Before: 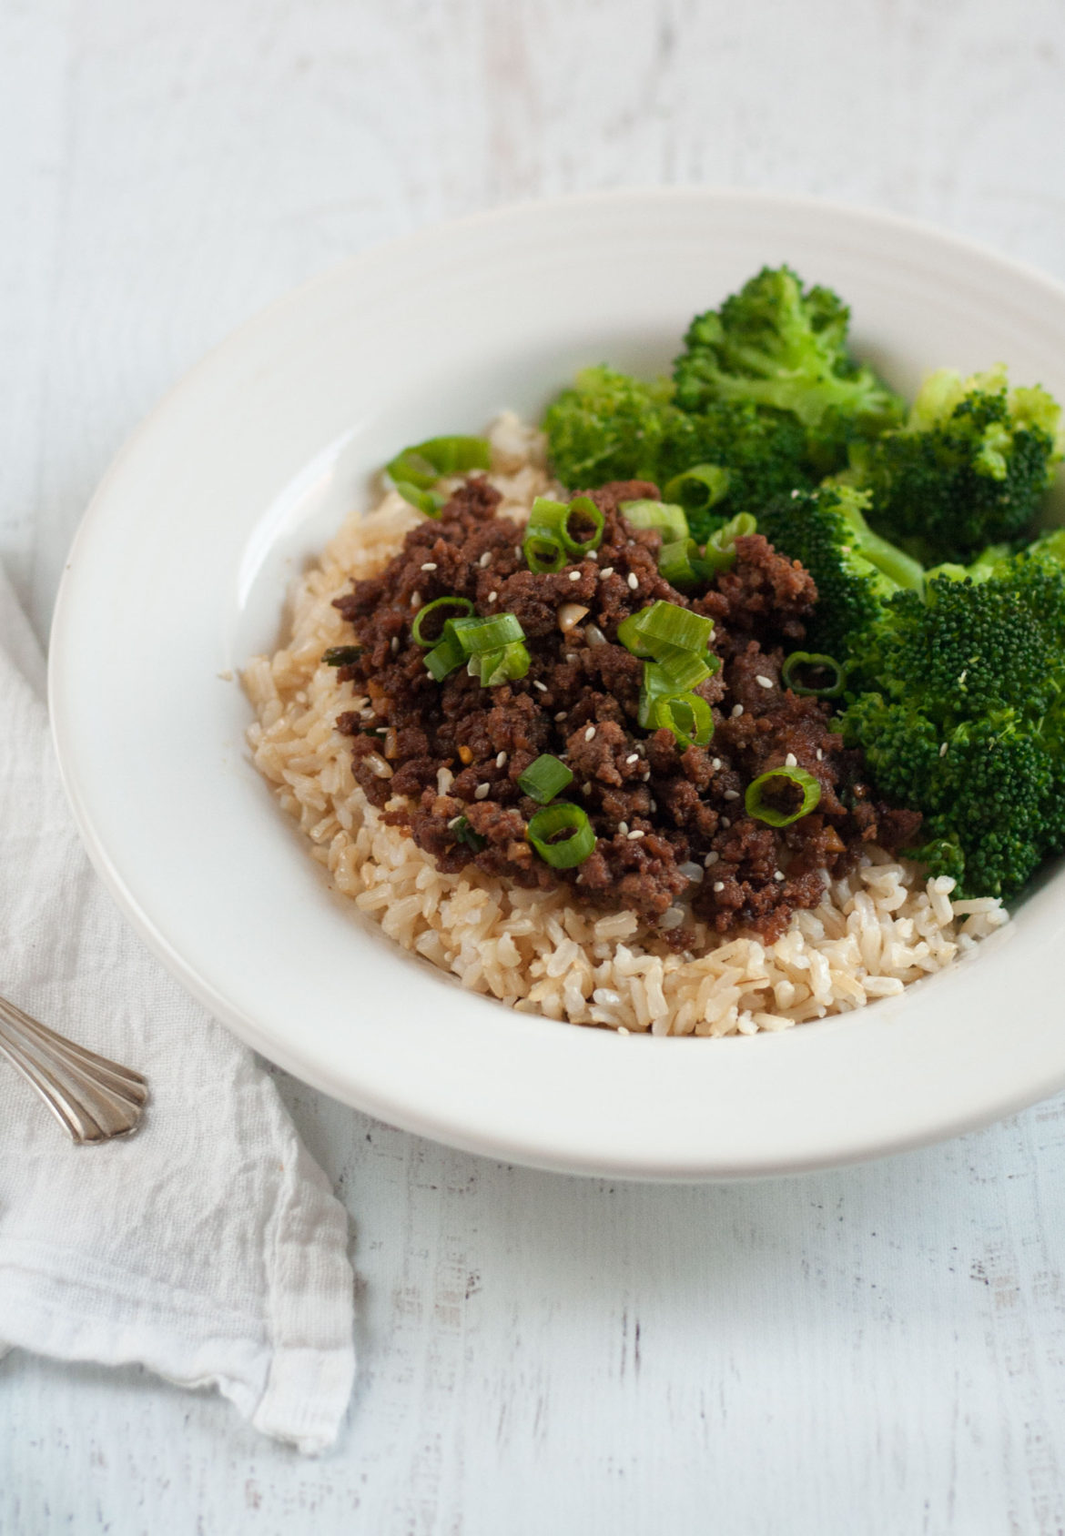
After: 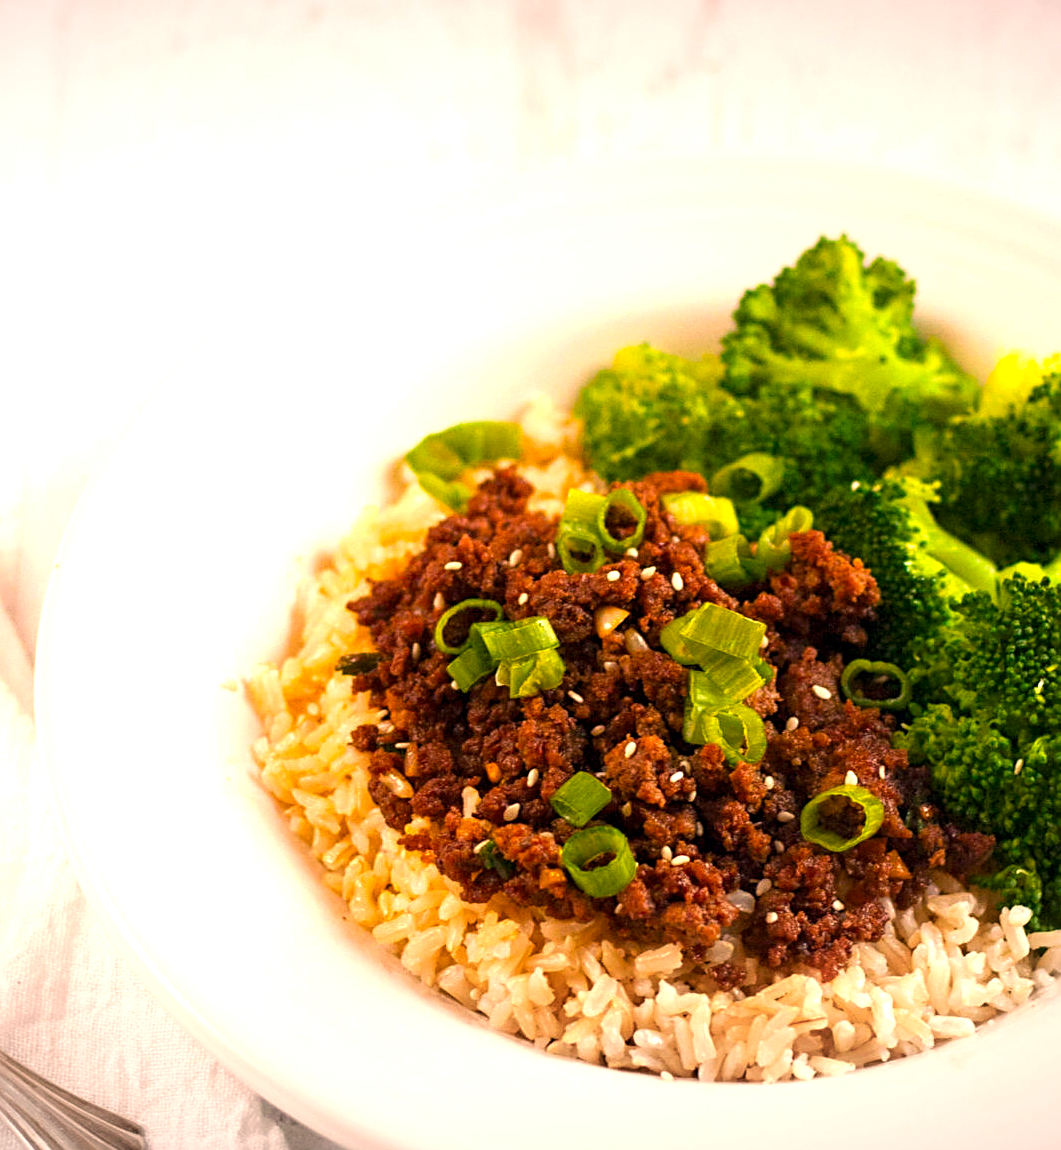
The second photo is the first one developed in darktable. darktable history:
sharpen: radius 2.764
tone equalizer: on, module defaults
vignetting: fall-off start 98.62%, fall-off radius 99.71%, width/height ratio 1.424
color correction: highlights a* 21.84, highlights b* 21.95
local contrast: highlights 62%, shadows 108%, detail 107%, midtone range 0.528
color balance rgb: linear chroma grading › global chroma 14.602%, perceptual saturation grading › global saturation 24.881%, global vibrance 20%
exposure: exposure 1.137 EV, compensate highlight preservation false
crop: left 1.609%, top 3.408%, right 7.671%, bottom 28.406%
